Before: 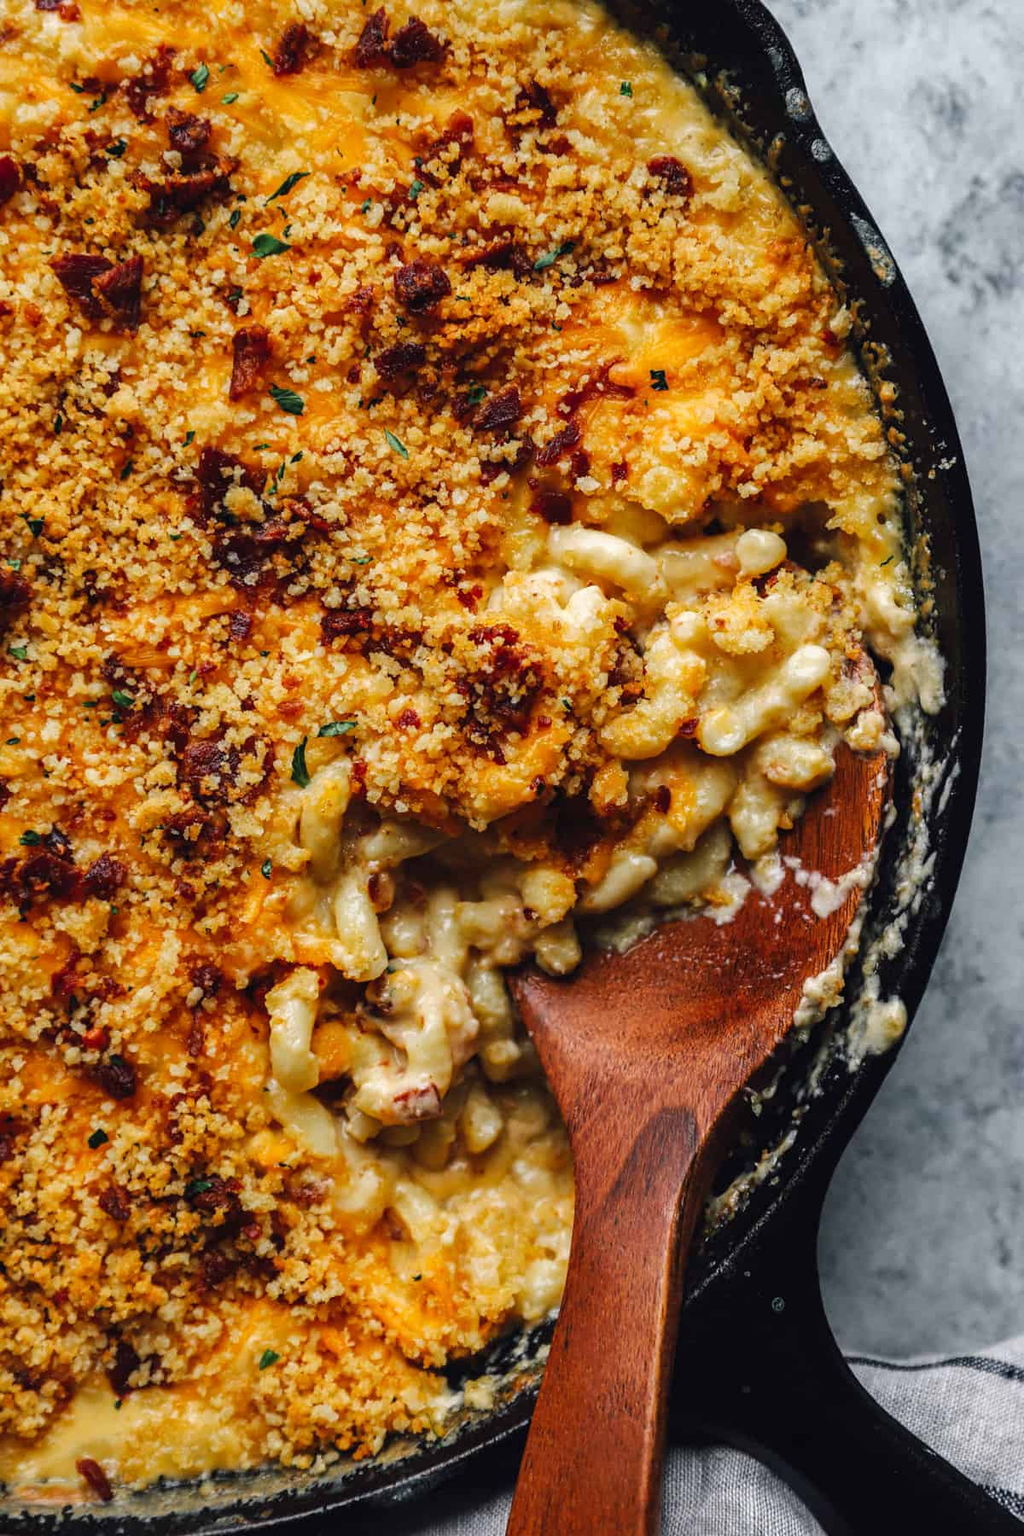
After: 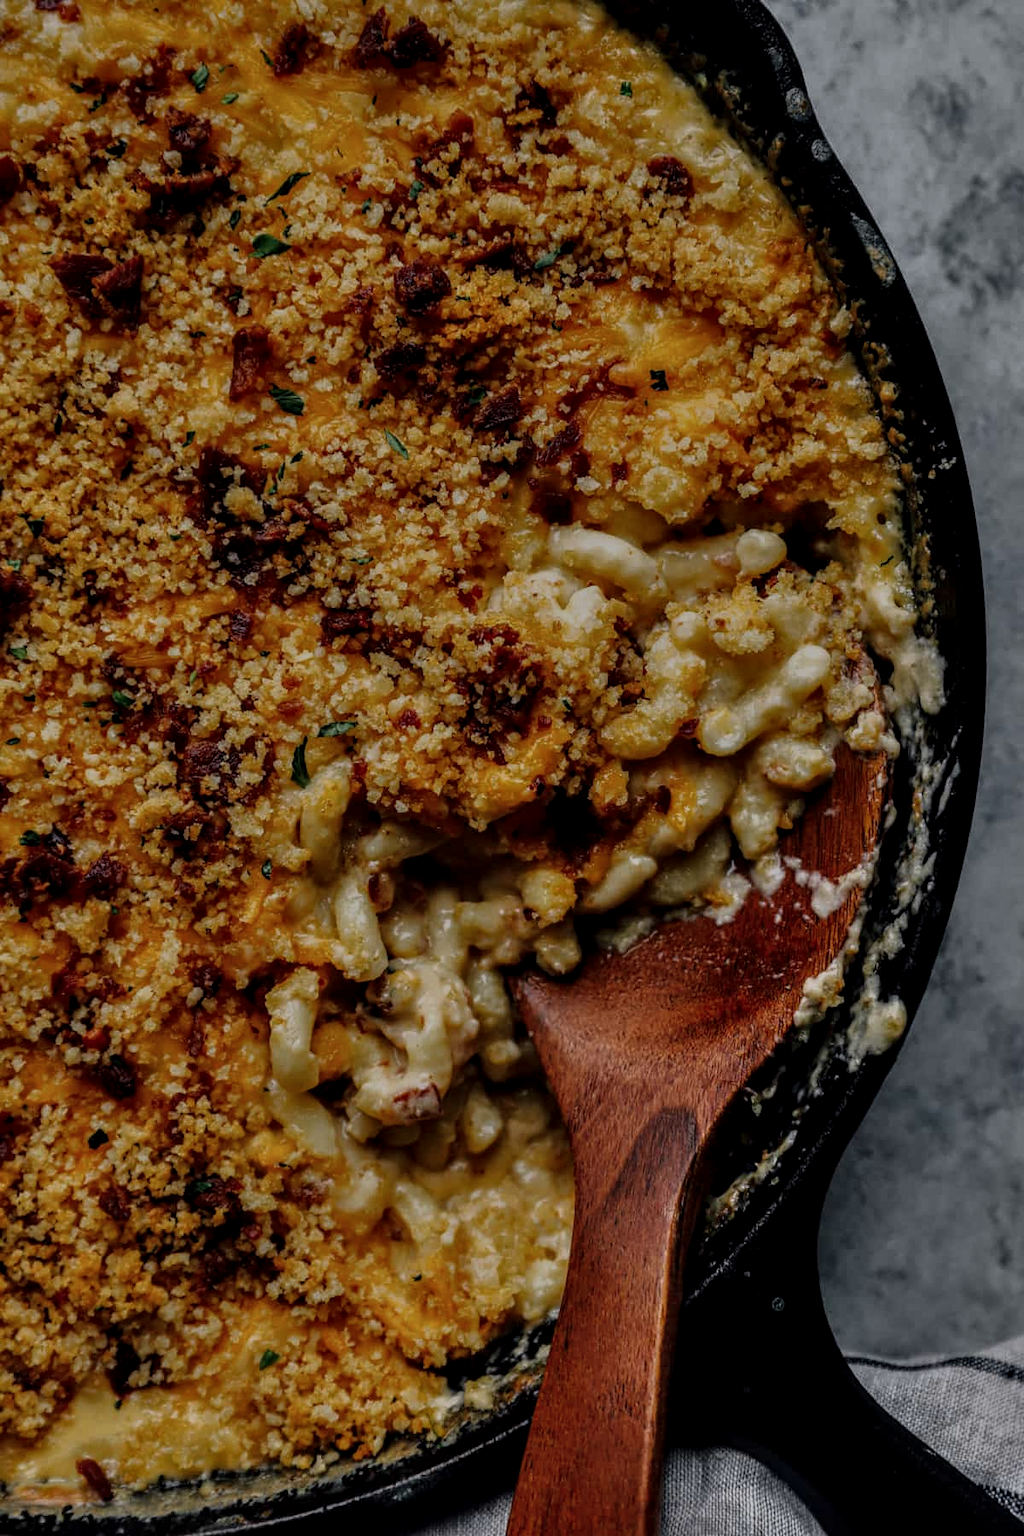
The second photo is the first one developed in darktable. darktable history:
shadows and highlights: low approximation 0.01, soften with gaussian
local contrast: on, module defaults
tone equalizer: -8 EV -1.97 EV, -7 EV -1.96 EV, -6 EV -1.97 EV, -5 EV -1.98 EV, -4 EV -1.97 EV, -3 EV -1.99 EV, -2 EV -1.98 EV, -1 EV -1.61 EV, +0 EV -2 EV, edges refinement/feathering 500, mask exposure compensation -1.57 EV, preserve details no
